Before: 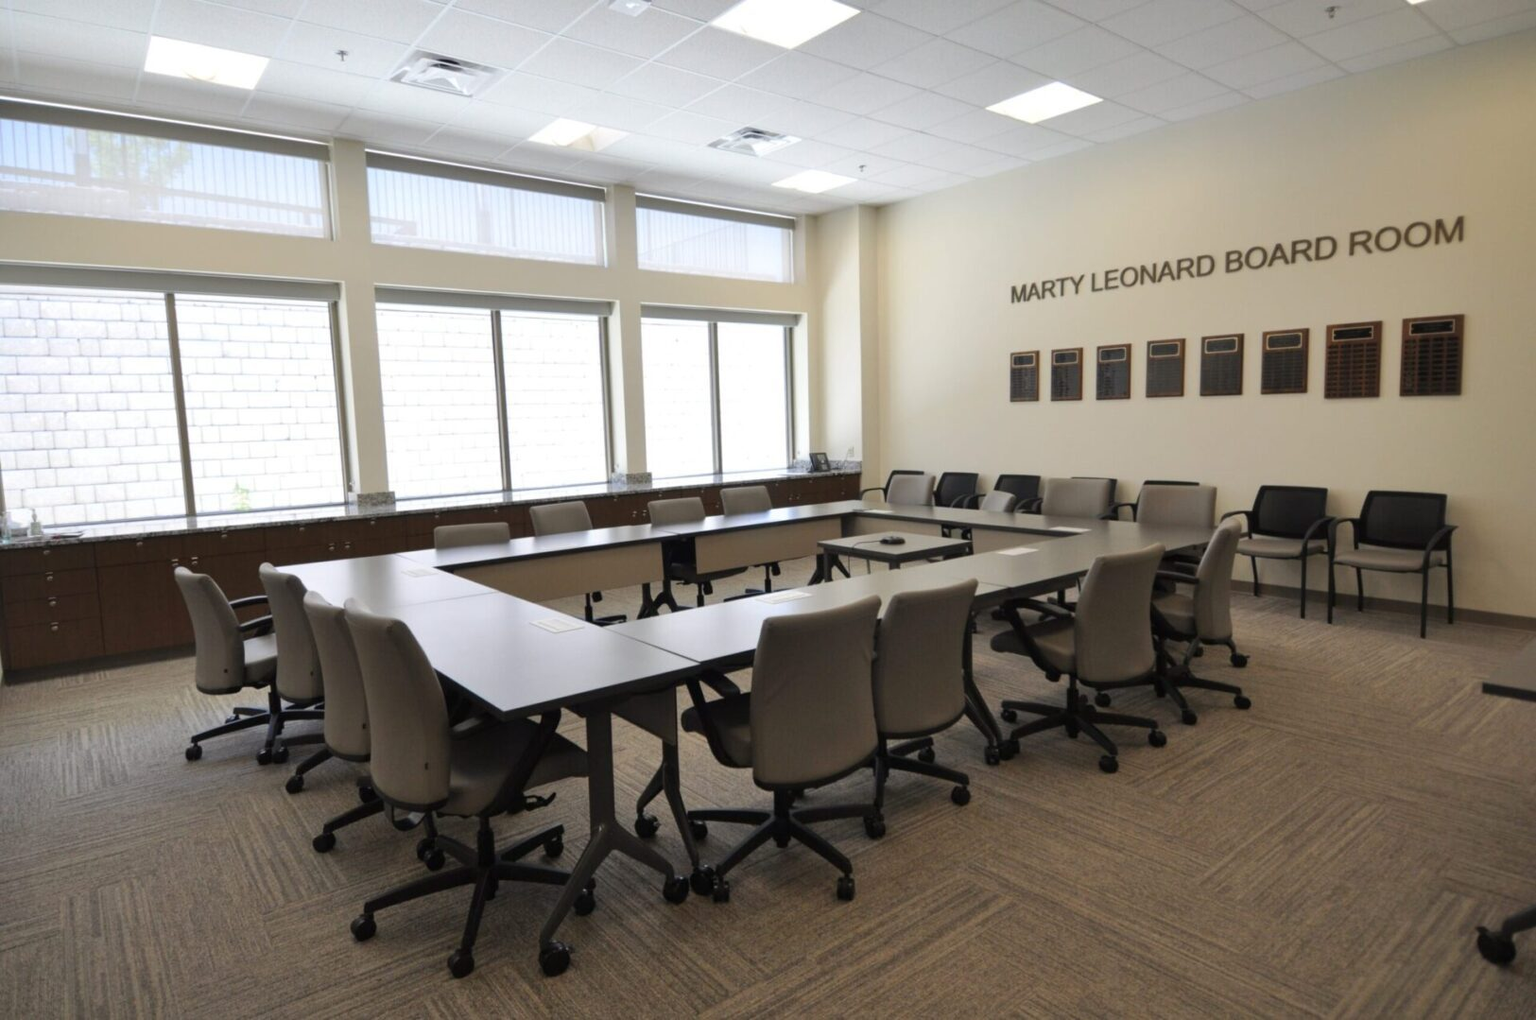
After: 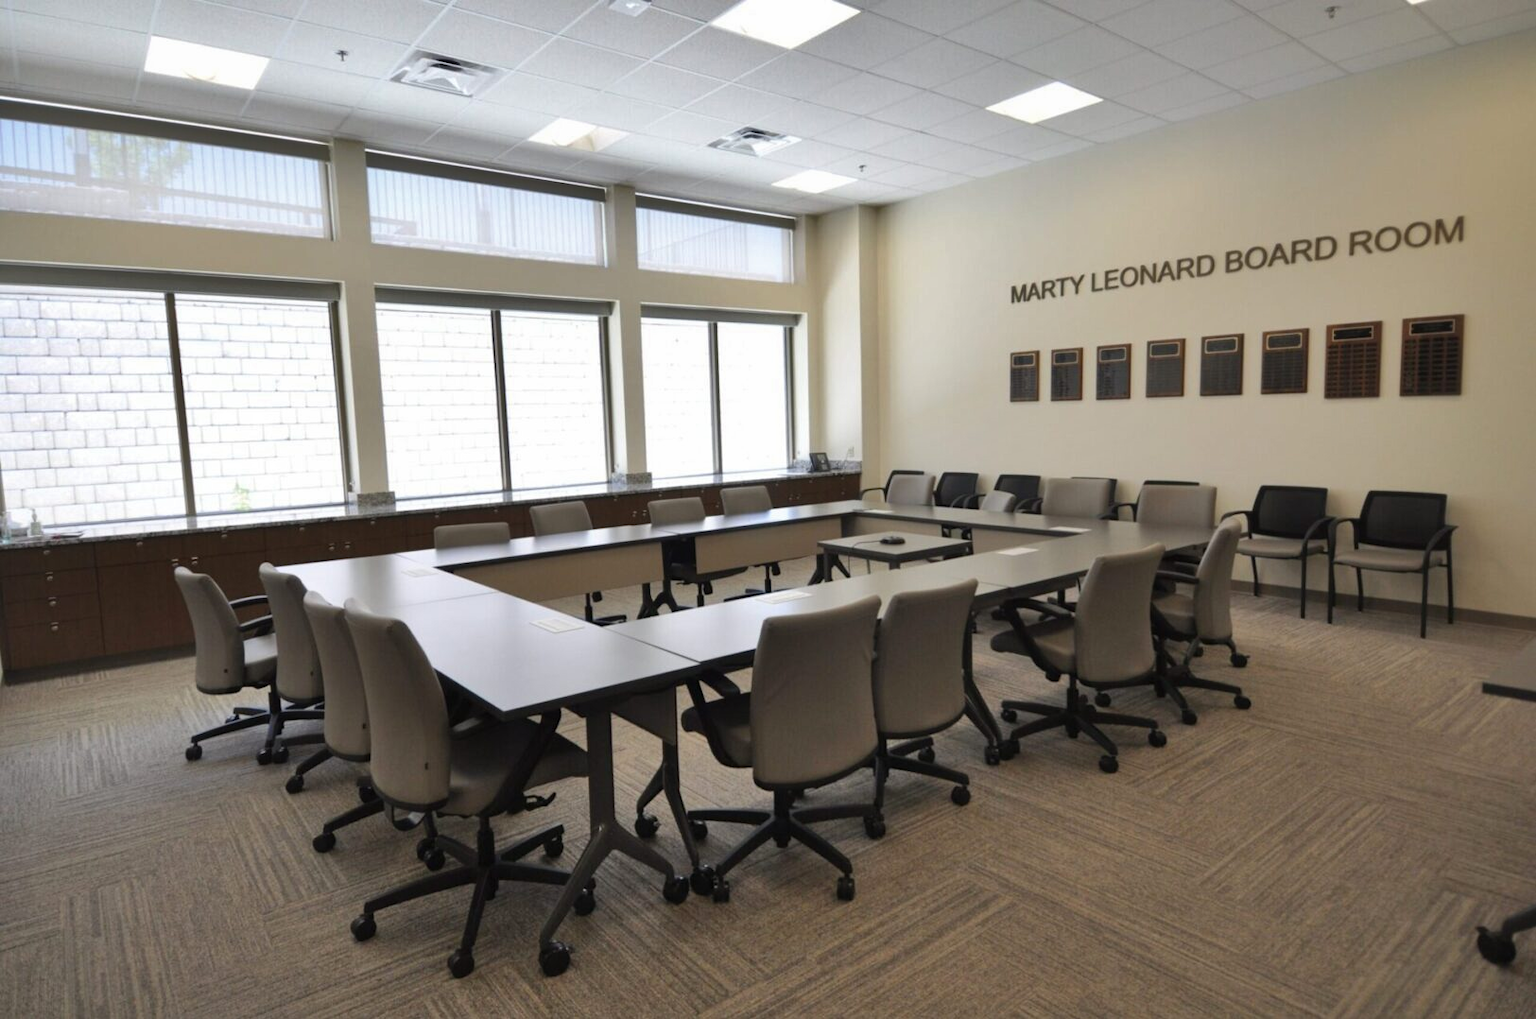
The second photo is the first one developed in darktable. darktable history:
shadows and highlights: soften with gaussian
contrast equalizer: octaves 7, y [[0.509, 0.517, 0.523, 0.523, 0.517, 0.509], [0.5 ×6], [0.5 ×6], [0 ×6], [0 ×6]], mix -0.304
